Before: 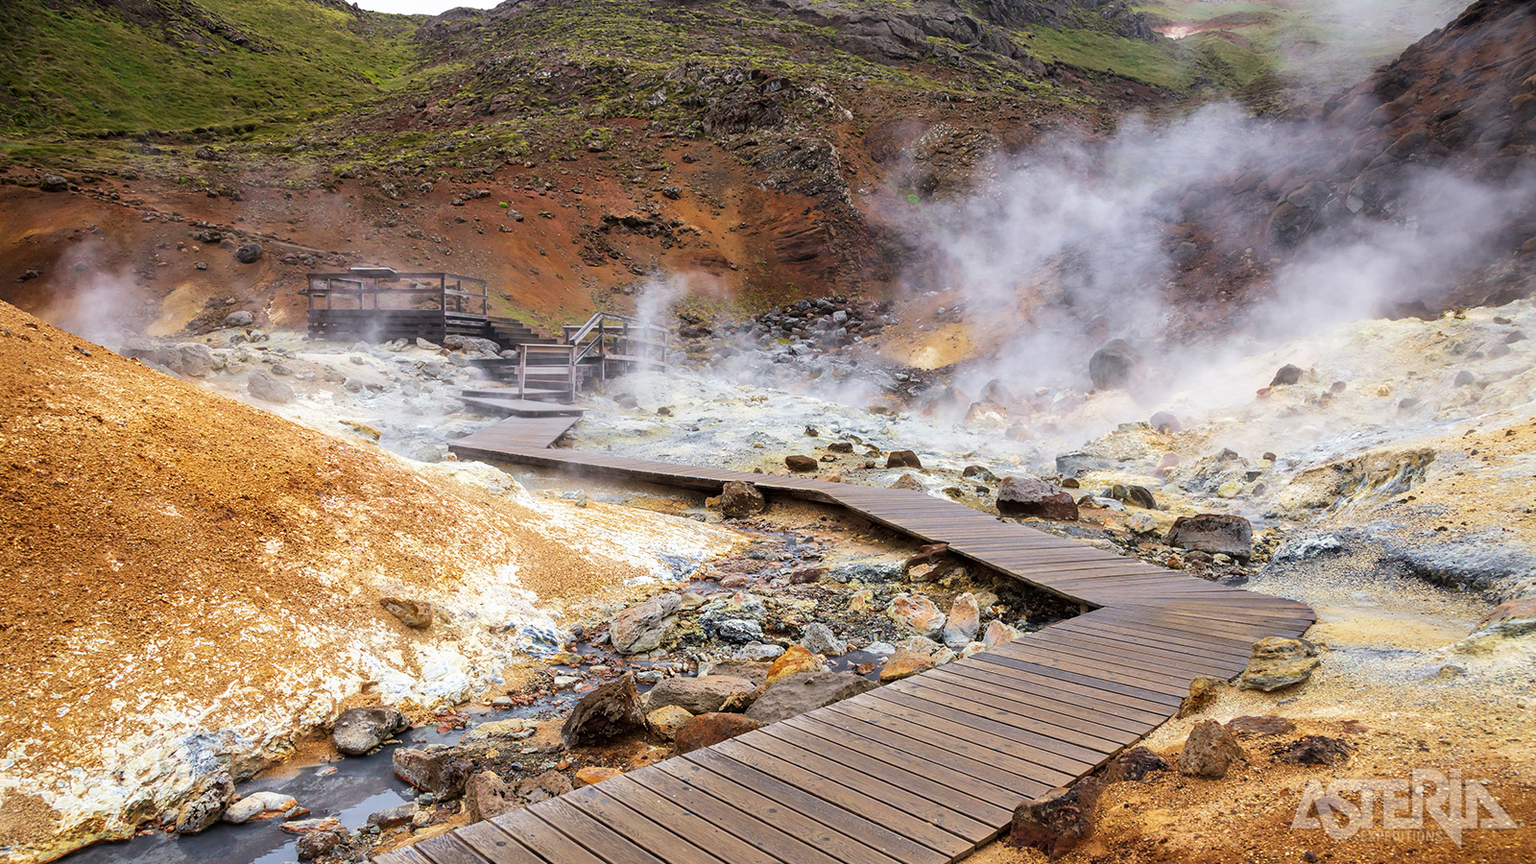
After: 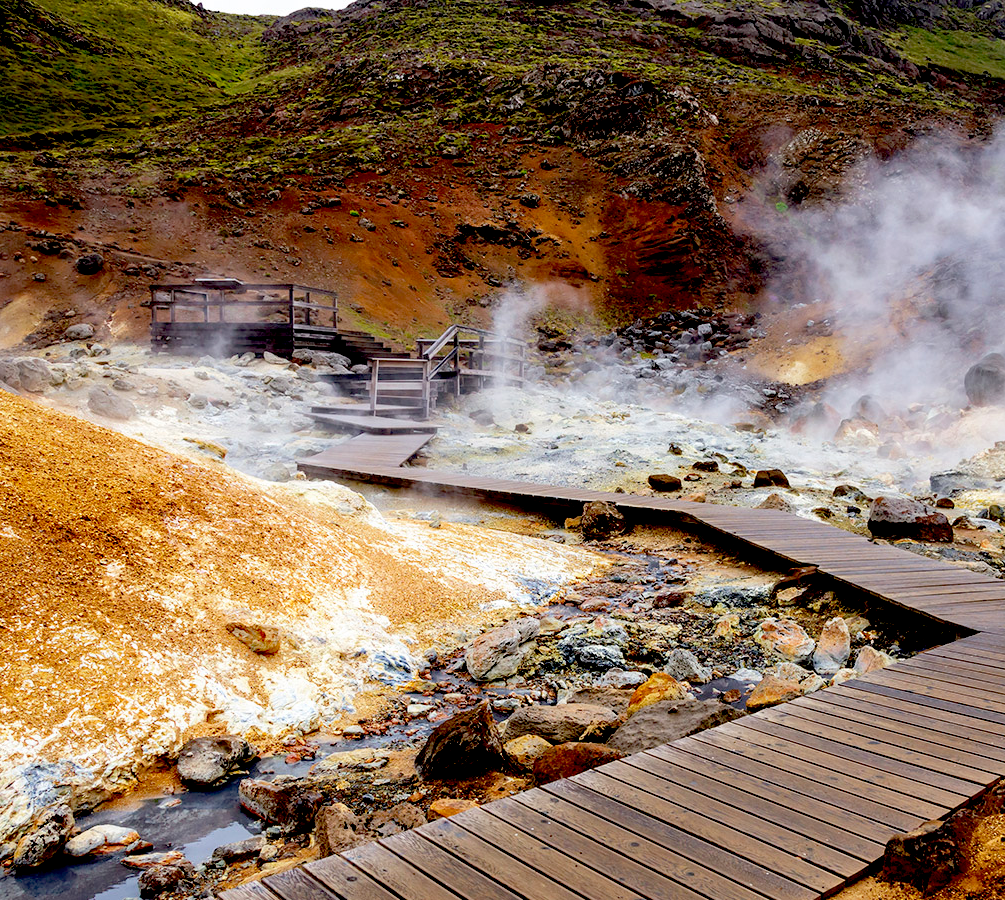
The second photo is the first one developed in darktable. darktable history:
bloom: size 15%, threshold 97%, strength 7%
exposure: black level correction 0.056, compensate highlight preservation false
crop: left 10.644%, right 26.528%
